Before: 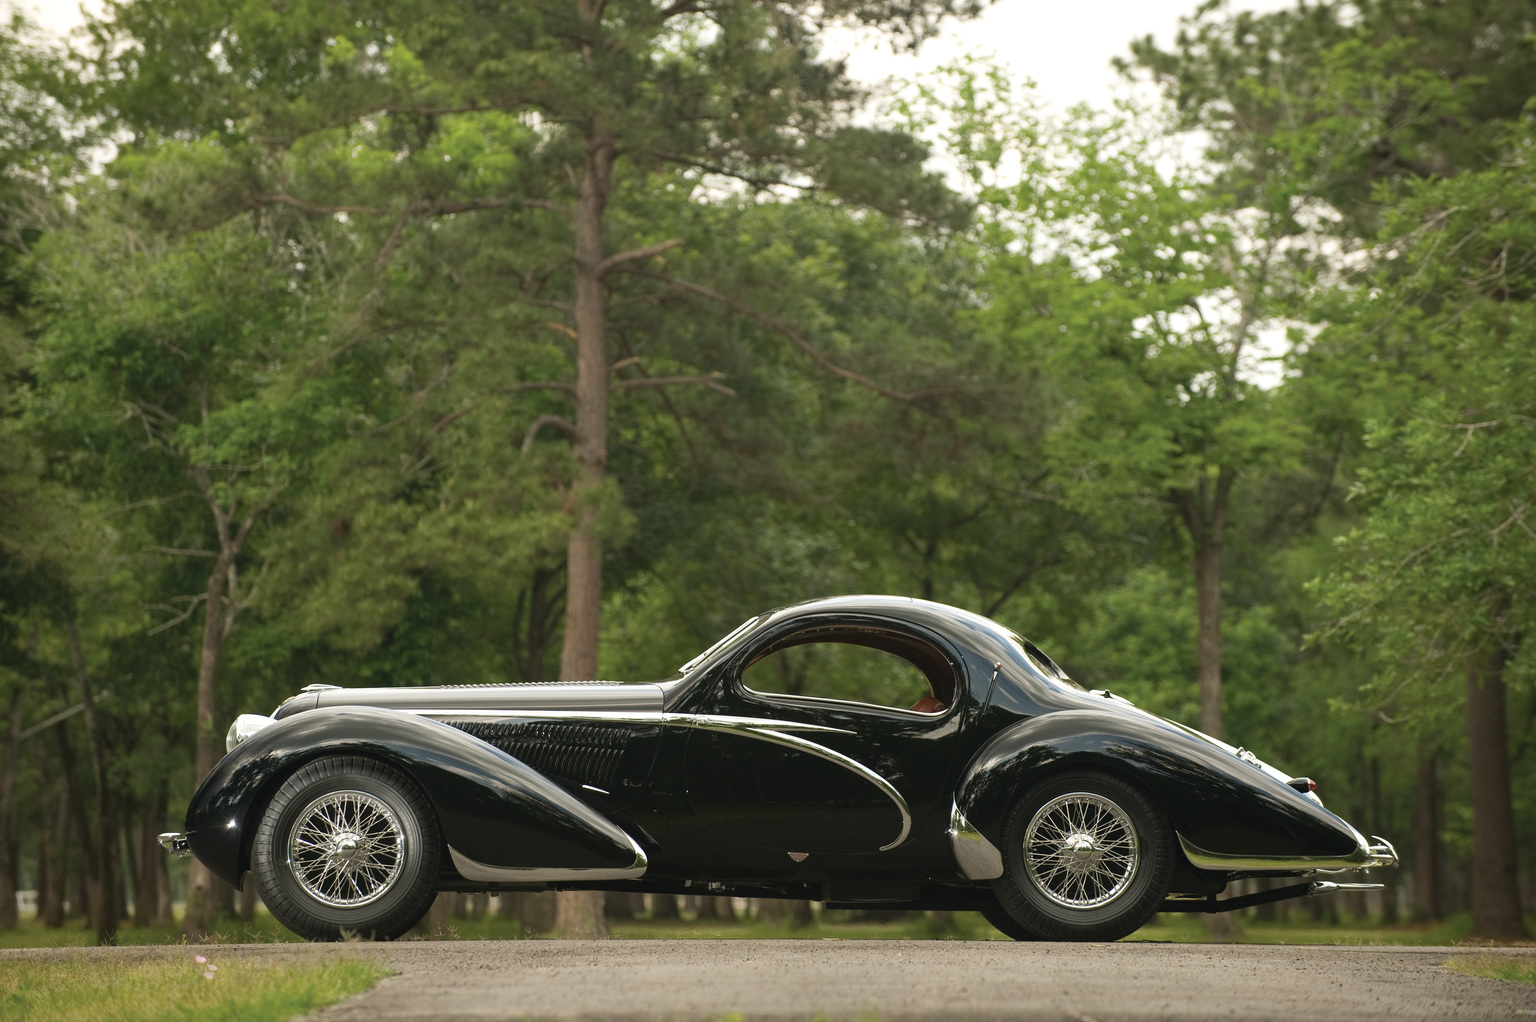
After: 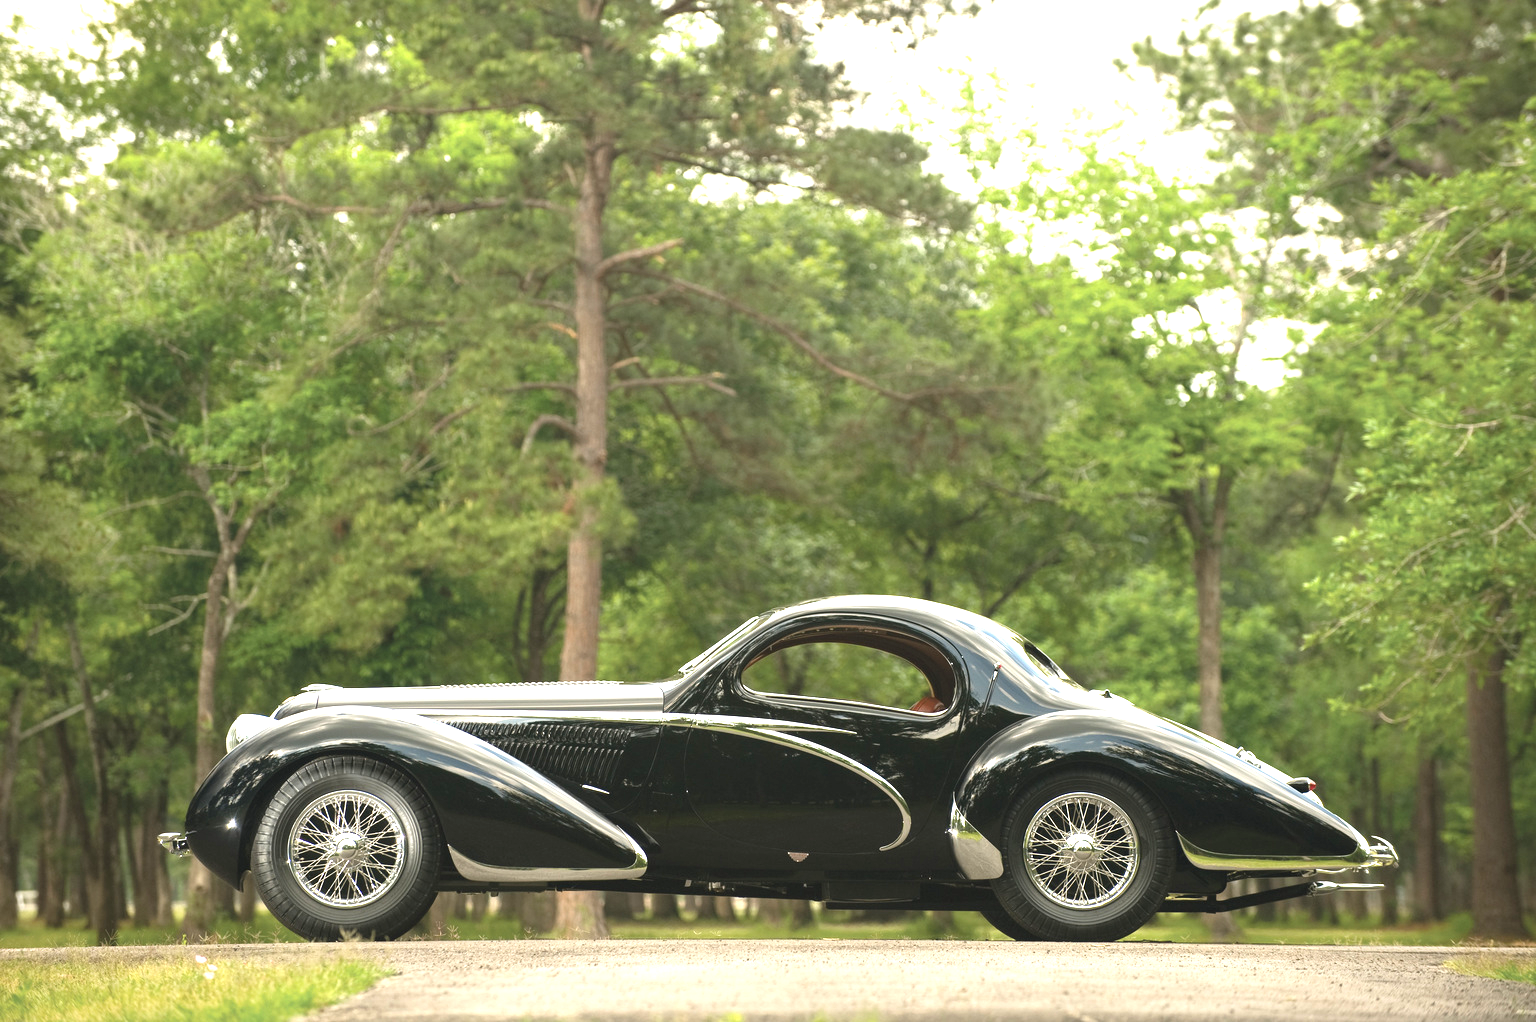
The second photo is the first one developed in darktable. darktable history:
exposure: black level correction 0, exposure 1.401 EV, compensate highlight preservation false
